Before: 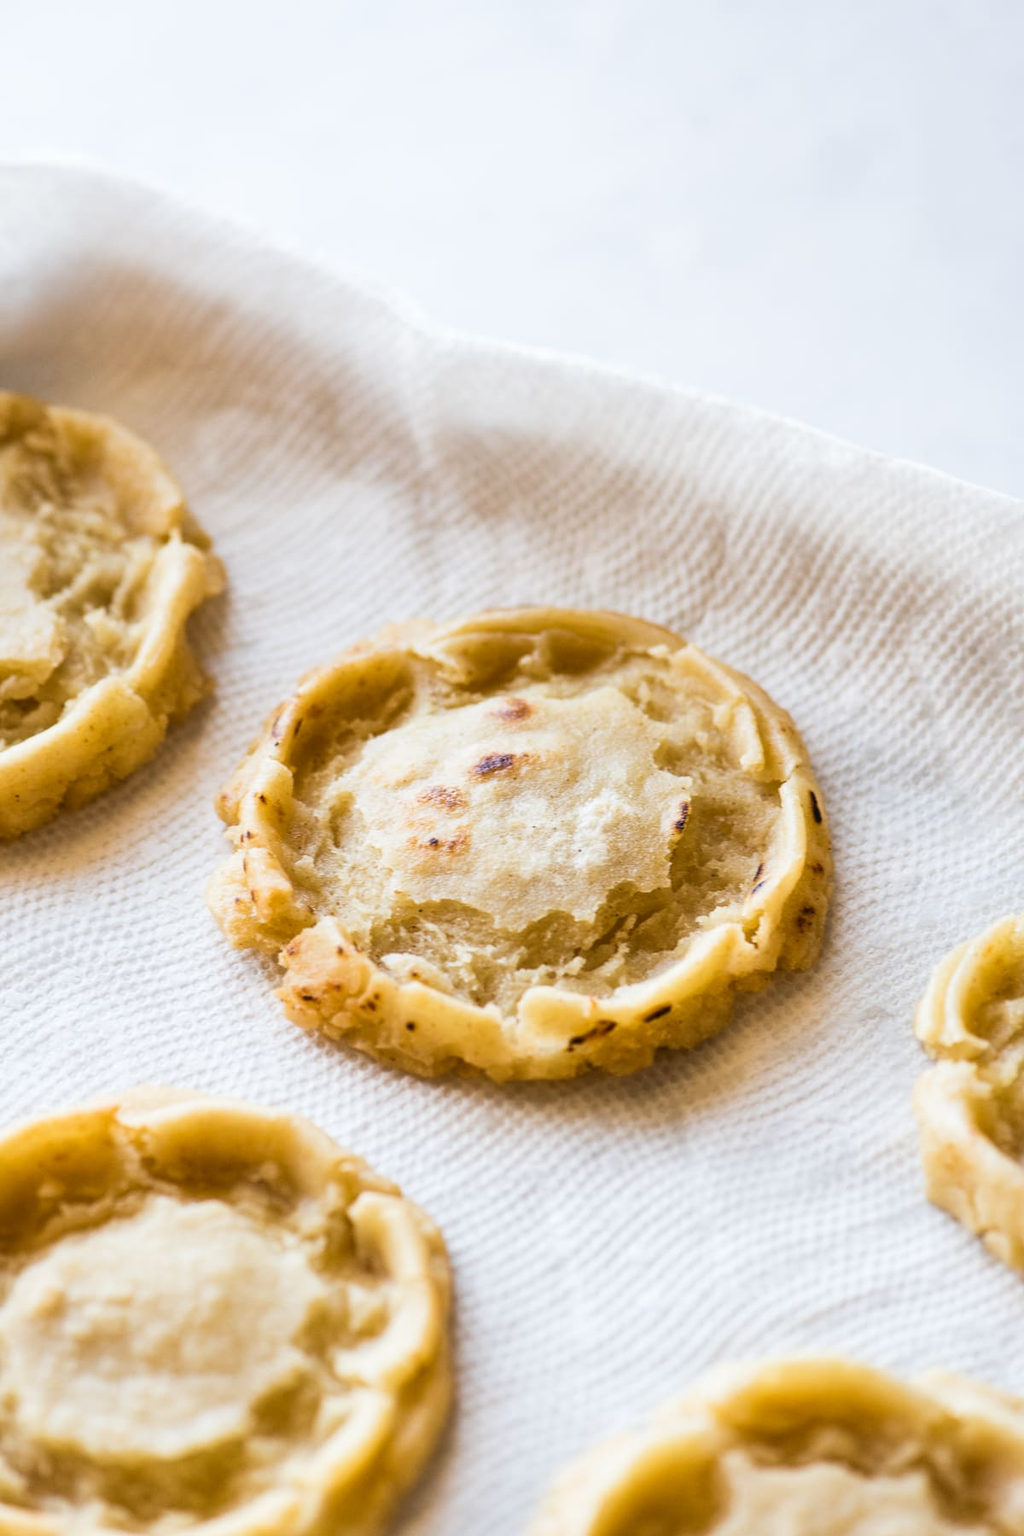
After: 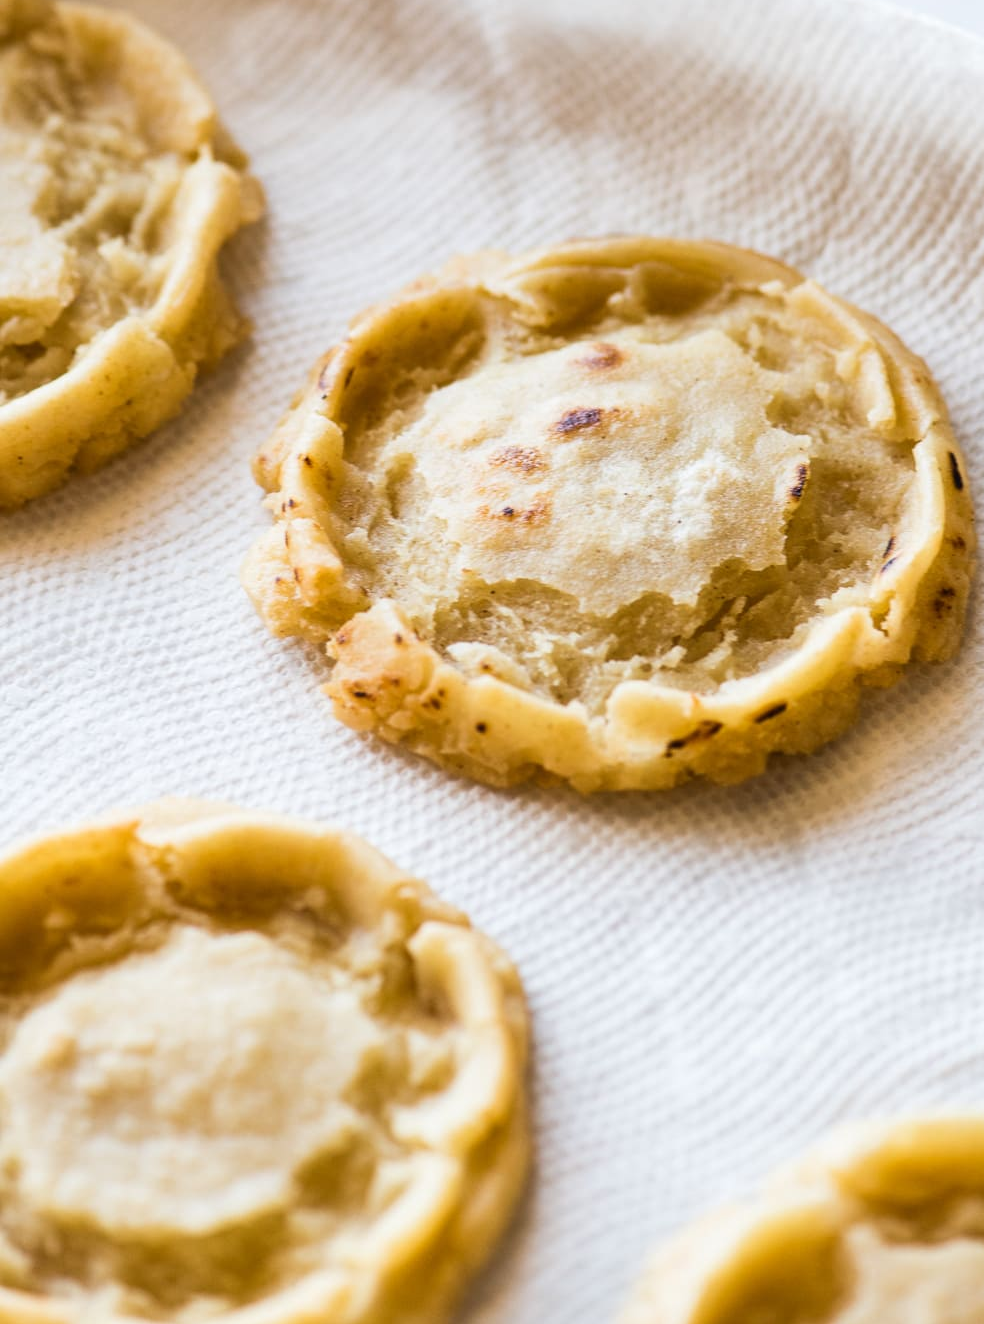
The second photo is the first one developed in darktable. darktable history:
crop: top 26.409%, right 17.95%
